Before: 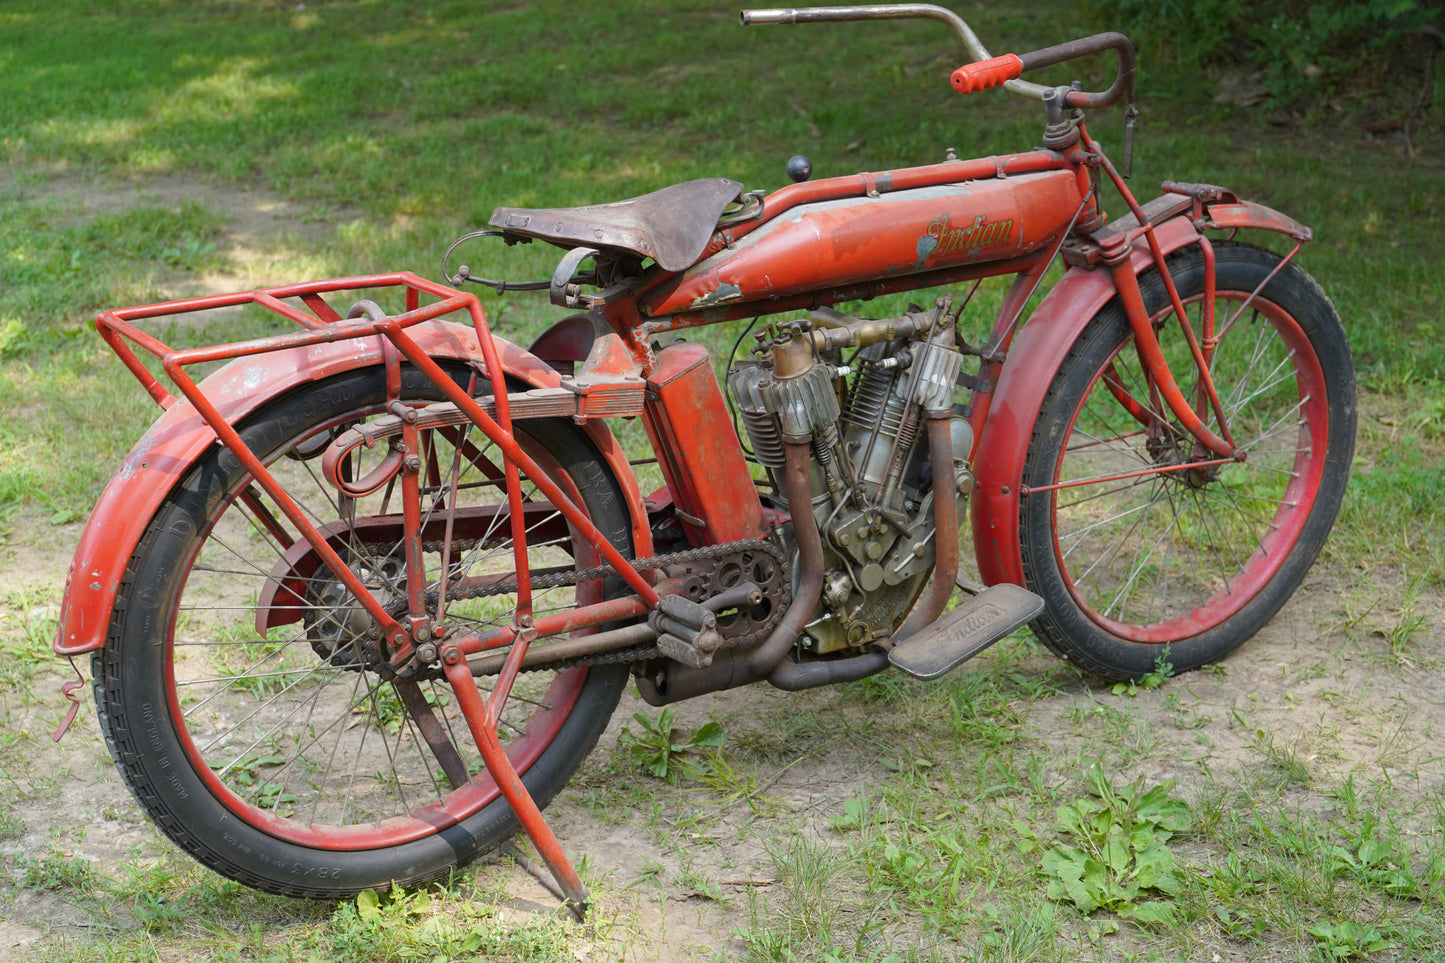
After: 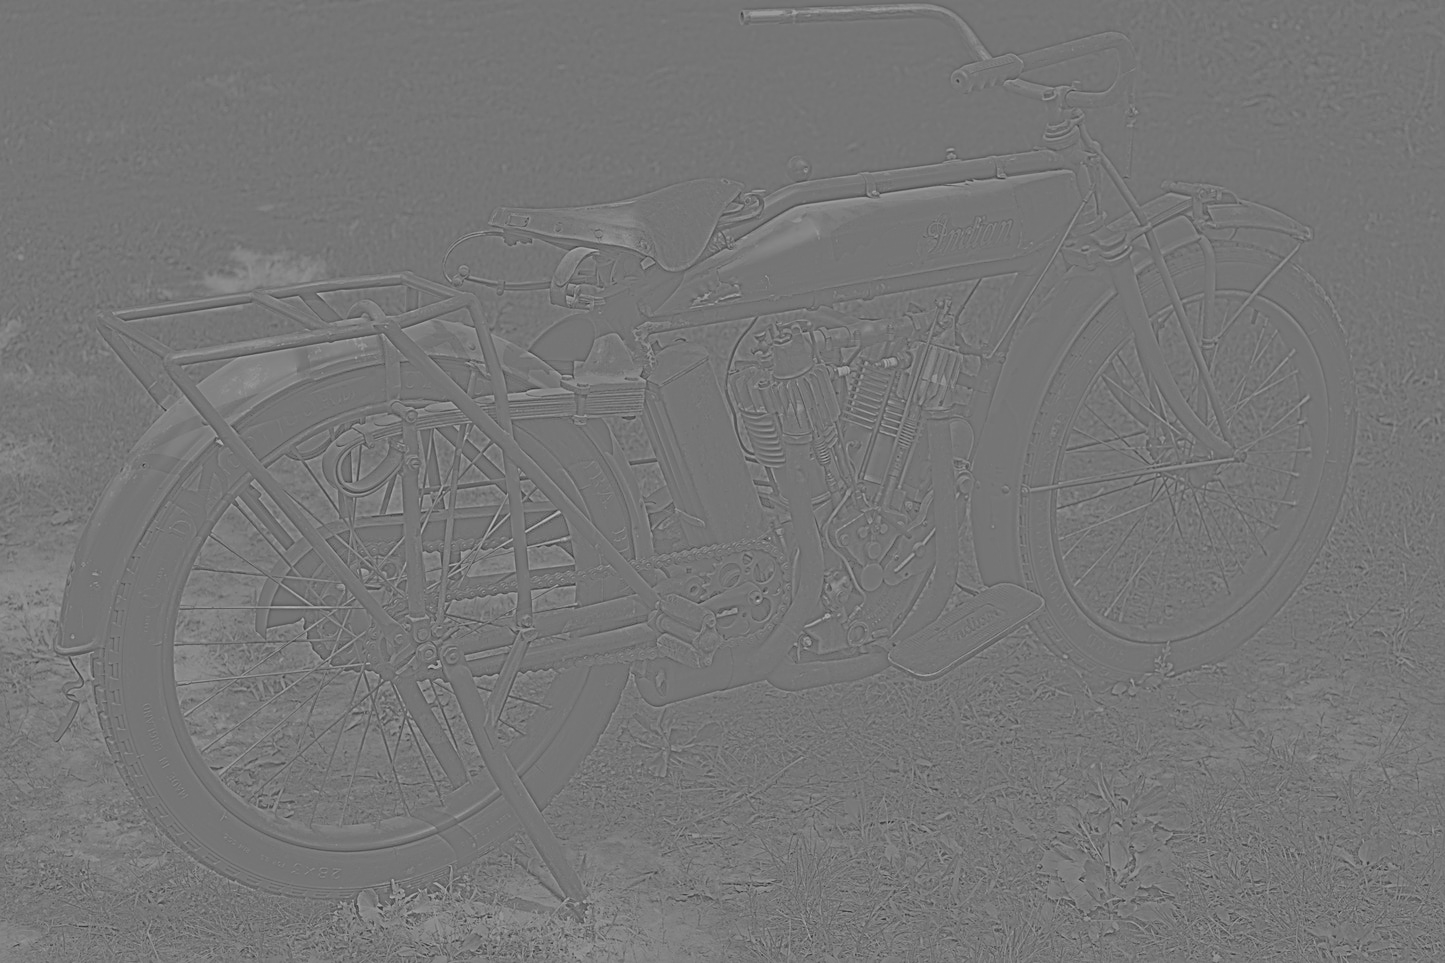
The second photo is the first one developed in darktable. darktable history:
exposure: black level correction -0.002, exposure 1.35 EV, compensate highlight preservation false
tone equalizer: -7 EV 0.15 EV, -6 EV 0.6 EV, -5 EV 1.15 EV, -4 EV 1.33 EV, -3 EV 1.15 EV, -2 EV 0.6 EV, -1 EV 0.15 EV, mask exposure compensation -0.5 EV
contrast brightness saturation: contrast -0.02, brightness -0.01, saturation 0.03
highpass: sharpness 5.84%, contrast boost 8.44%
sharpen: on, module defaults
filmic rgb: black relative exposure -7.65 EV, white relative exposure 4.56 EV, hardness 3.61, contrast 1.05
bloom: size 9%, threshold 100%, strength 7%
white balance: red 1, blue 1
